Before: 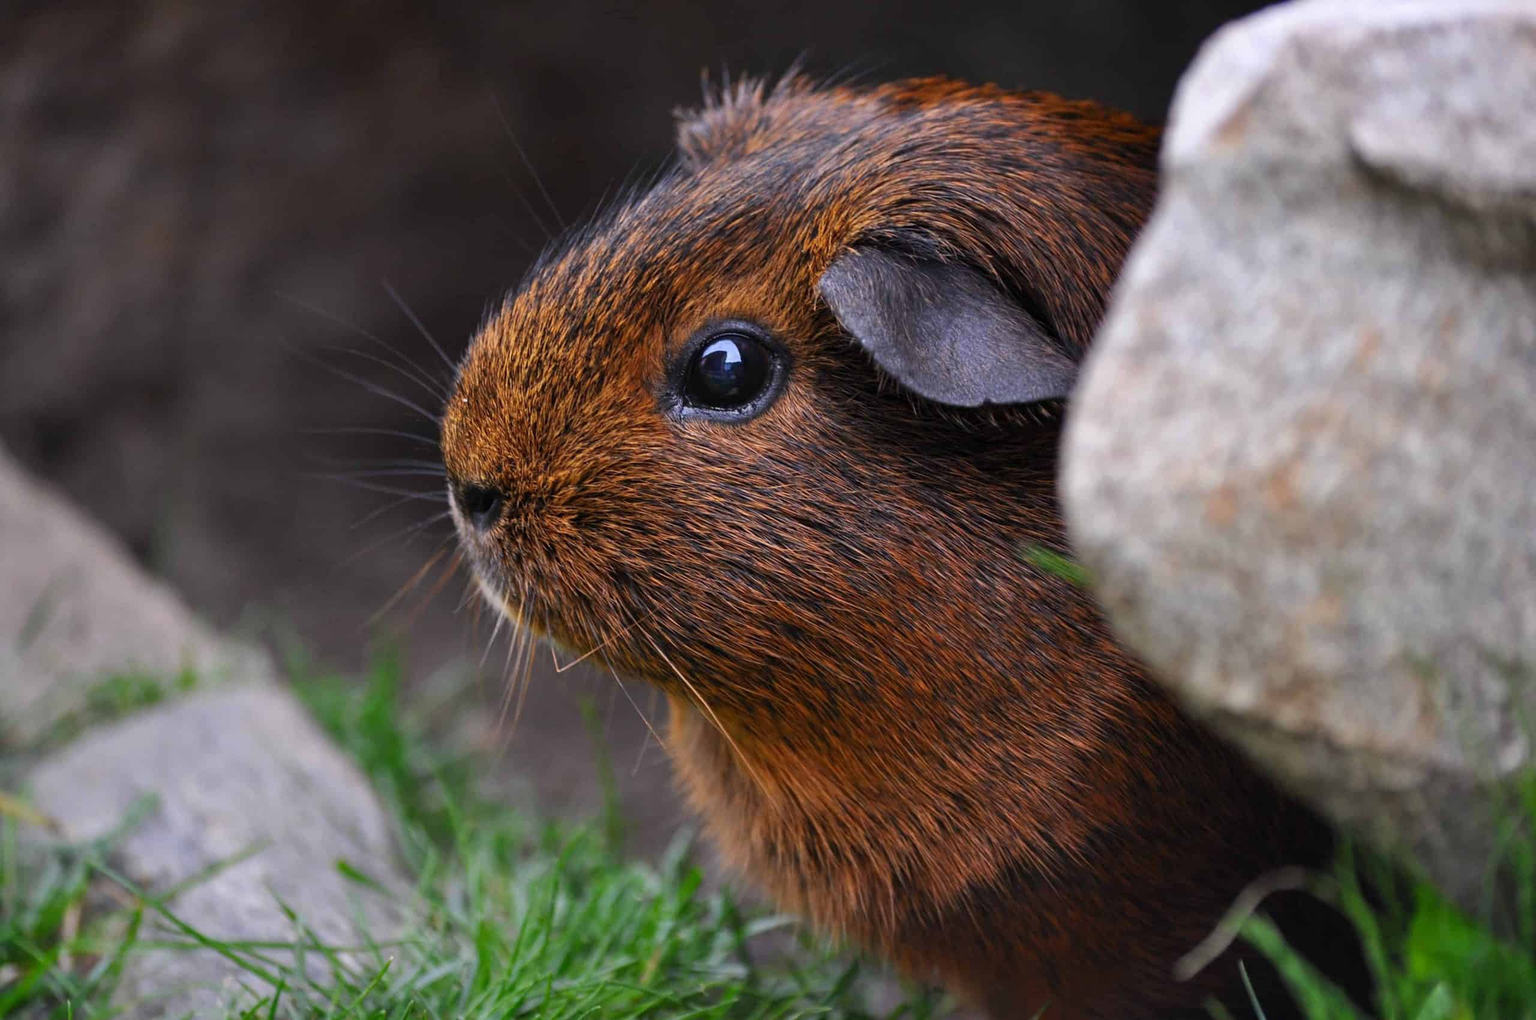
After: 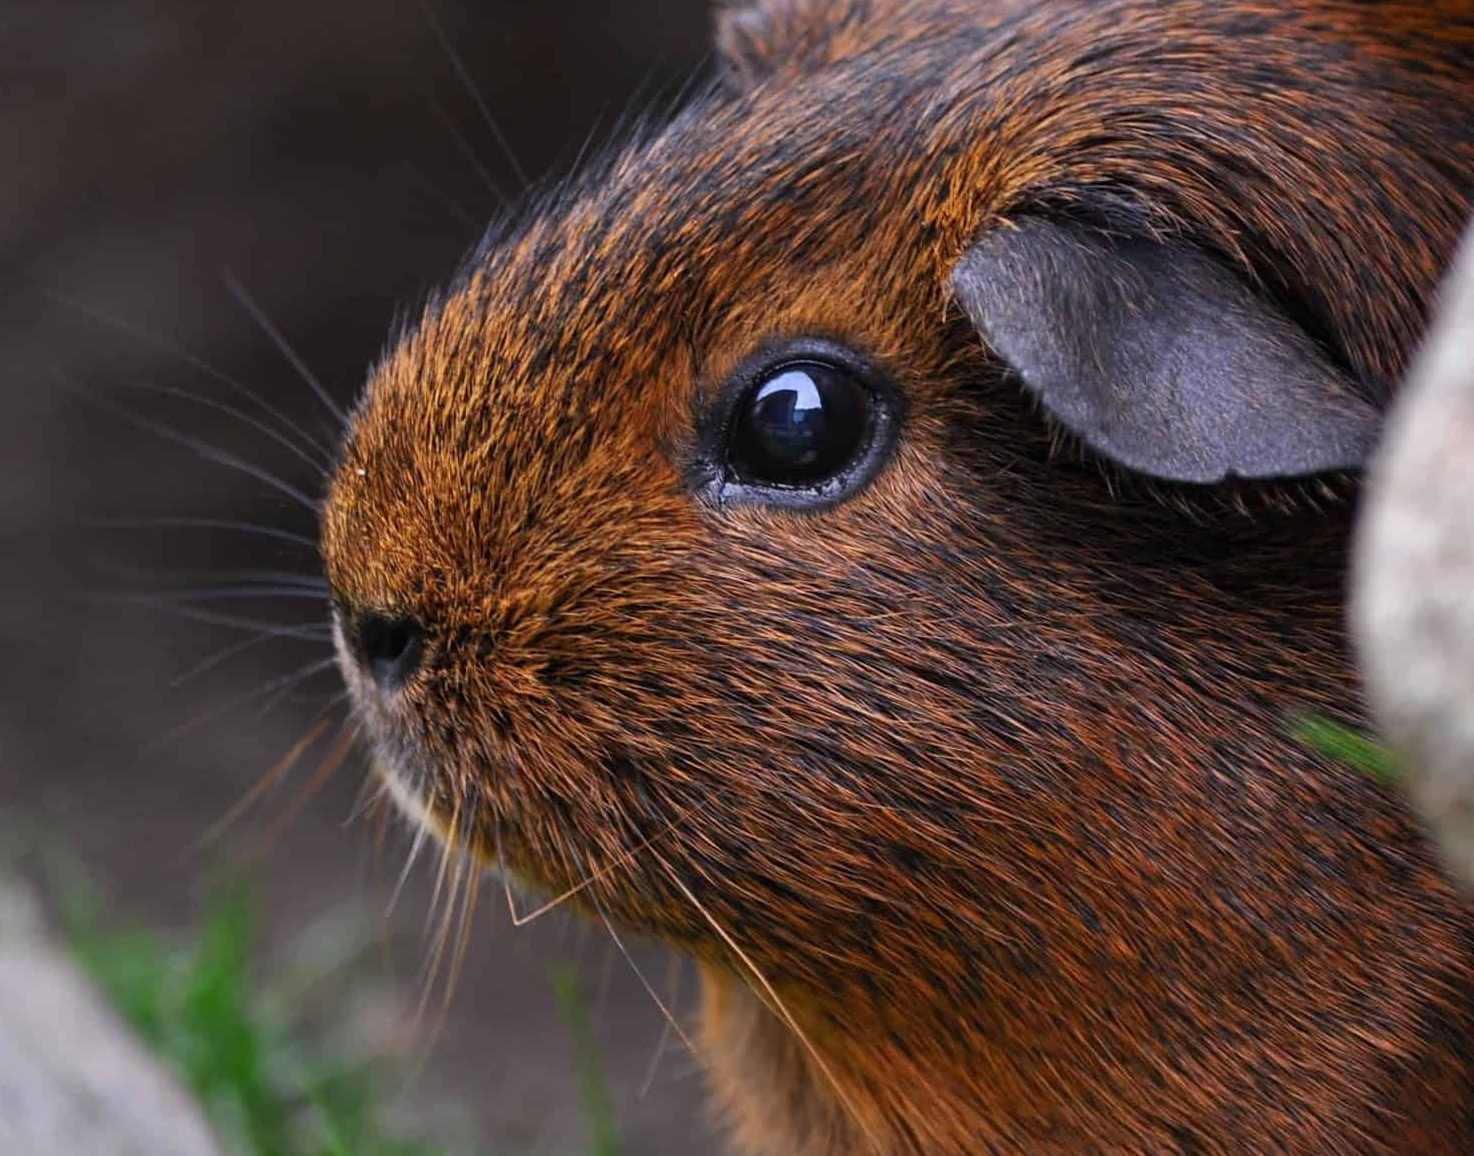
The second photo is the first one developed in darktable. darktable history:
crop: left 16.202%, top 11.521%, right 26.183%, bottom 20.436%
